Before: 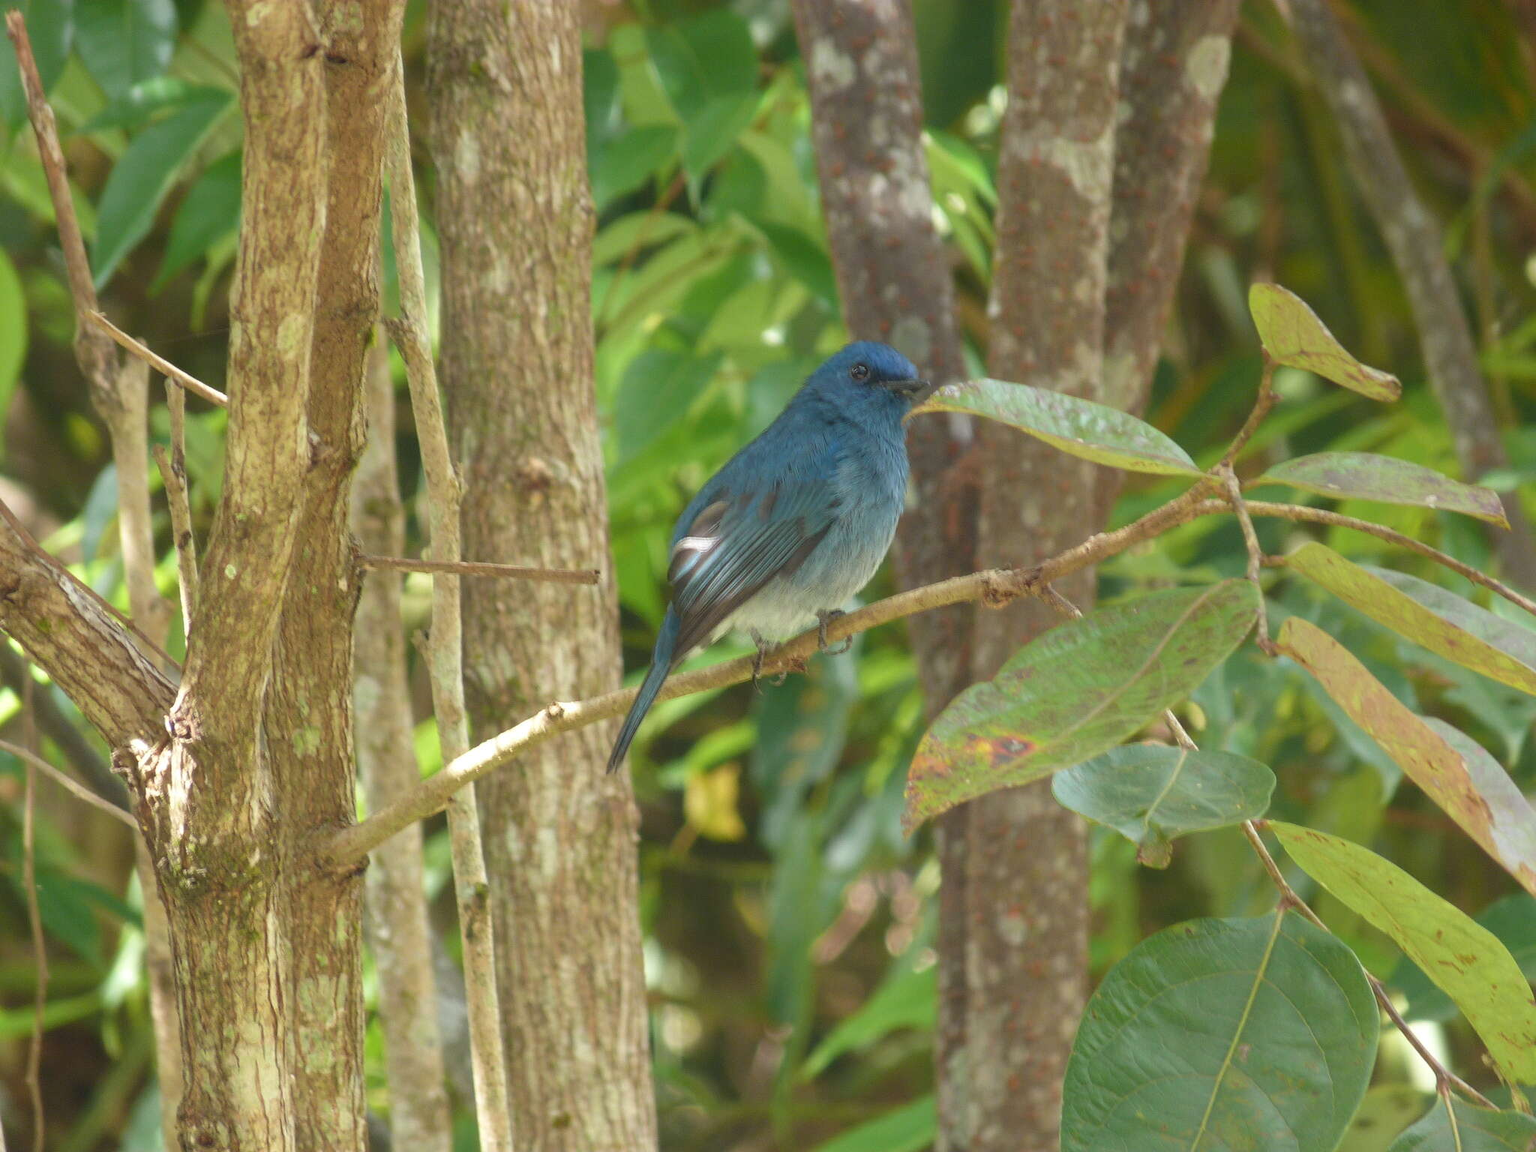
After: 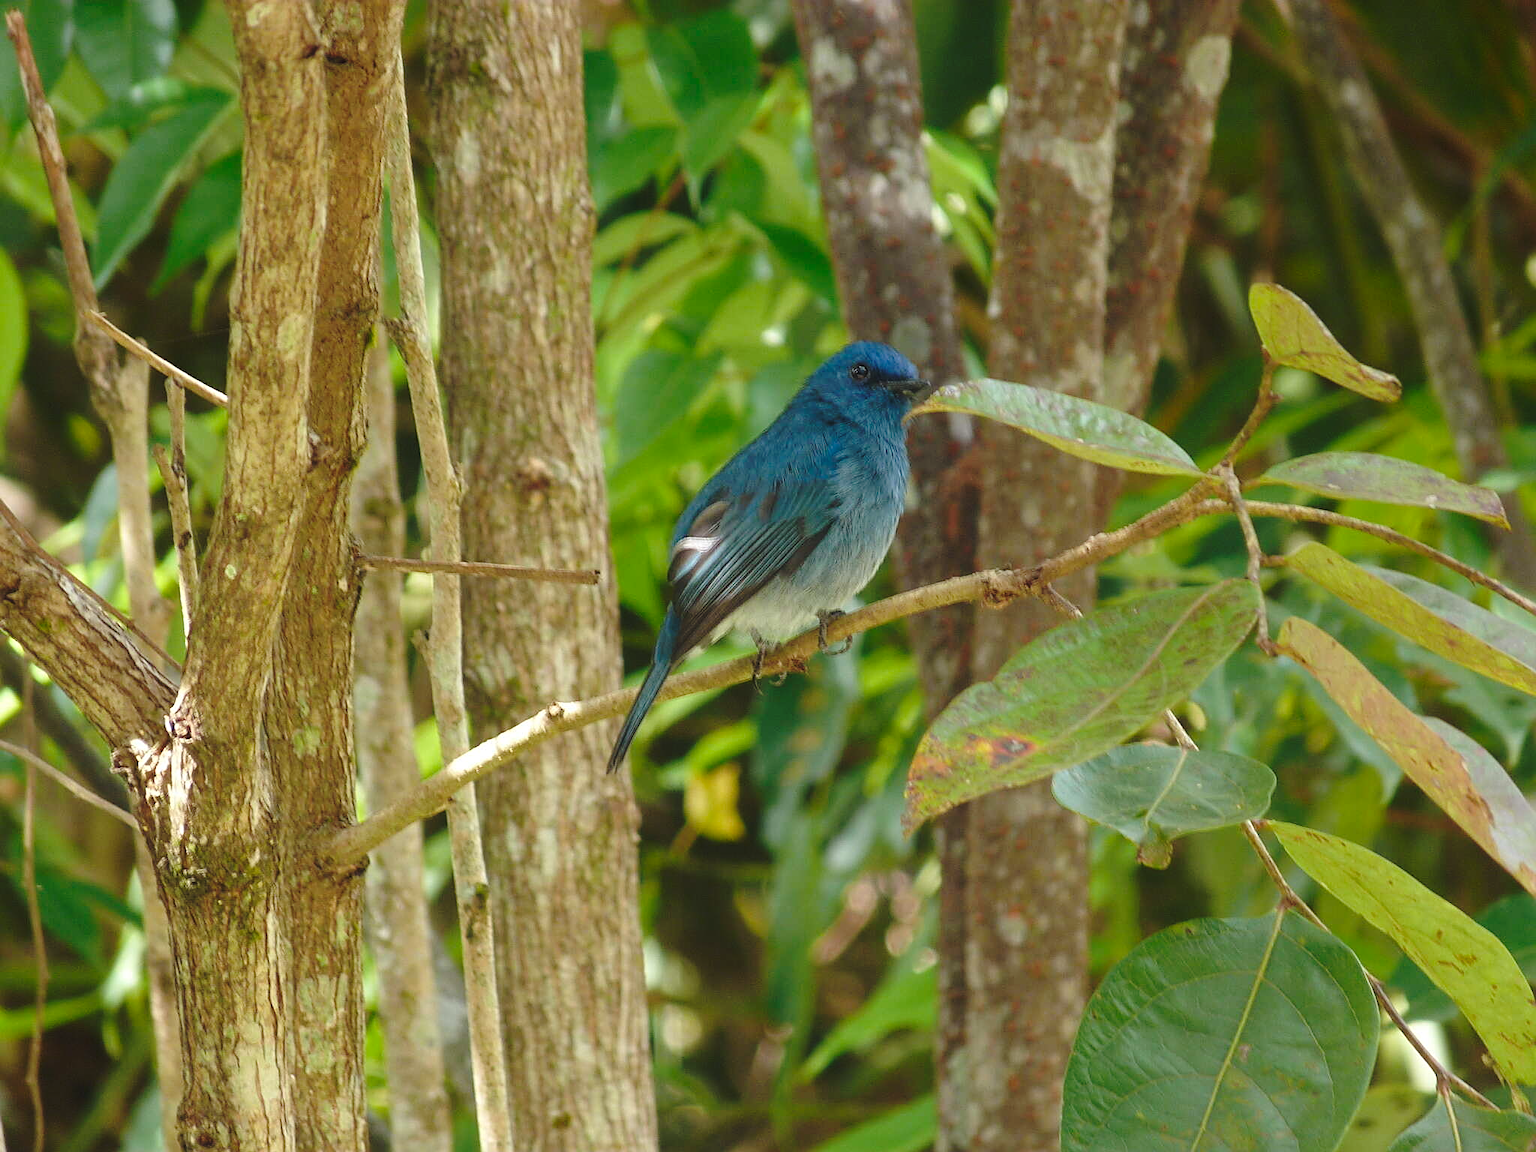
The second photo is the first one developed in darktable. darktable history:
base curve: curves: ch0 [(0, 0) (0.073, 0.04) (0.157, 0.139) (0.492, 0.492) (0.758, 0.758) (1, 1)], preserve colors none
sharpen: on, module defaults
